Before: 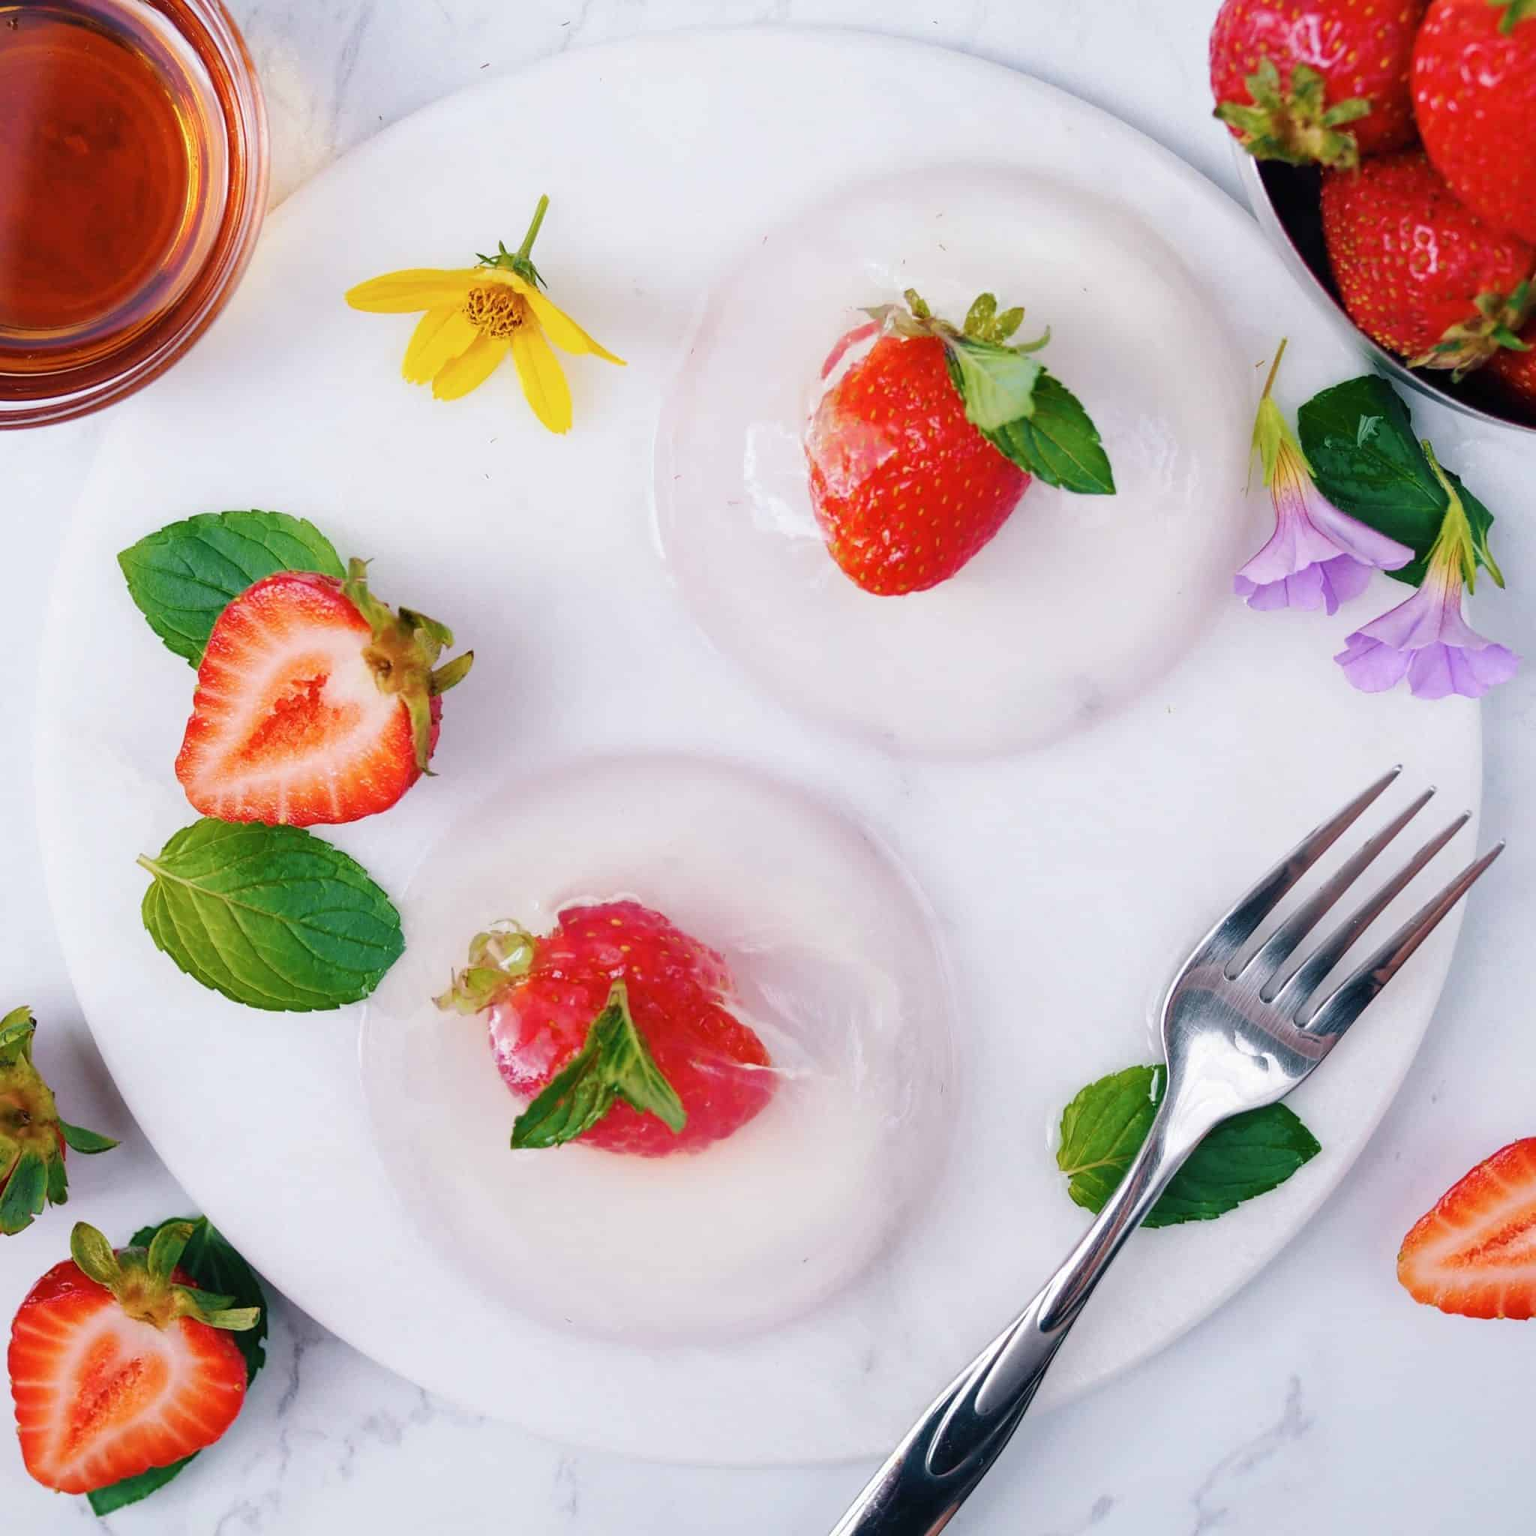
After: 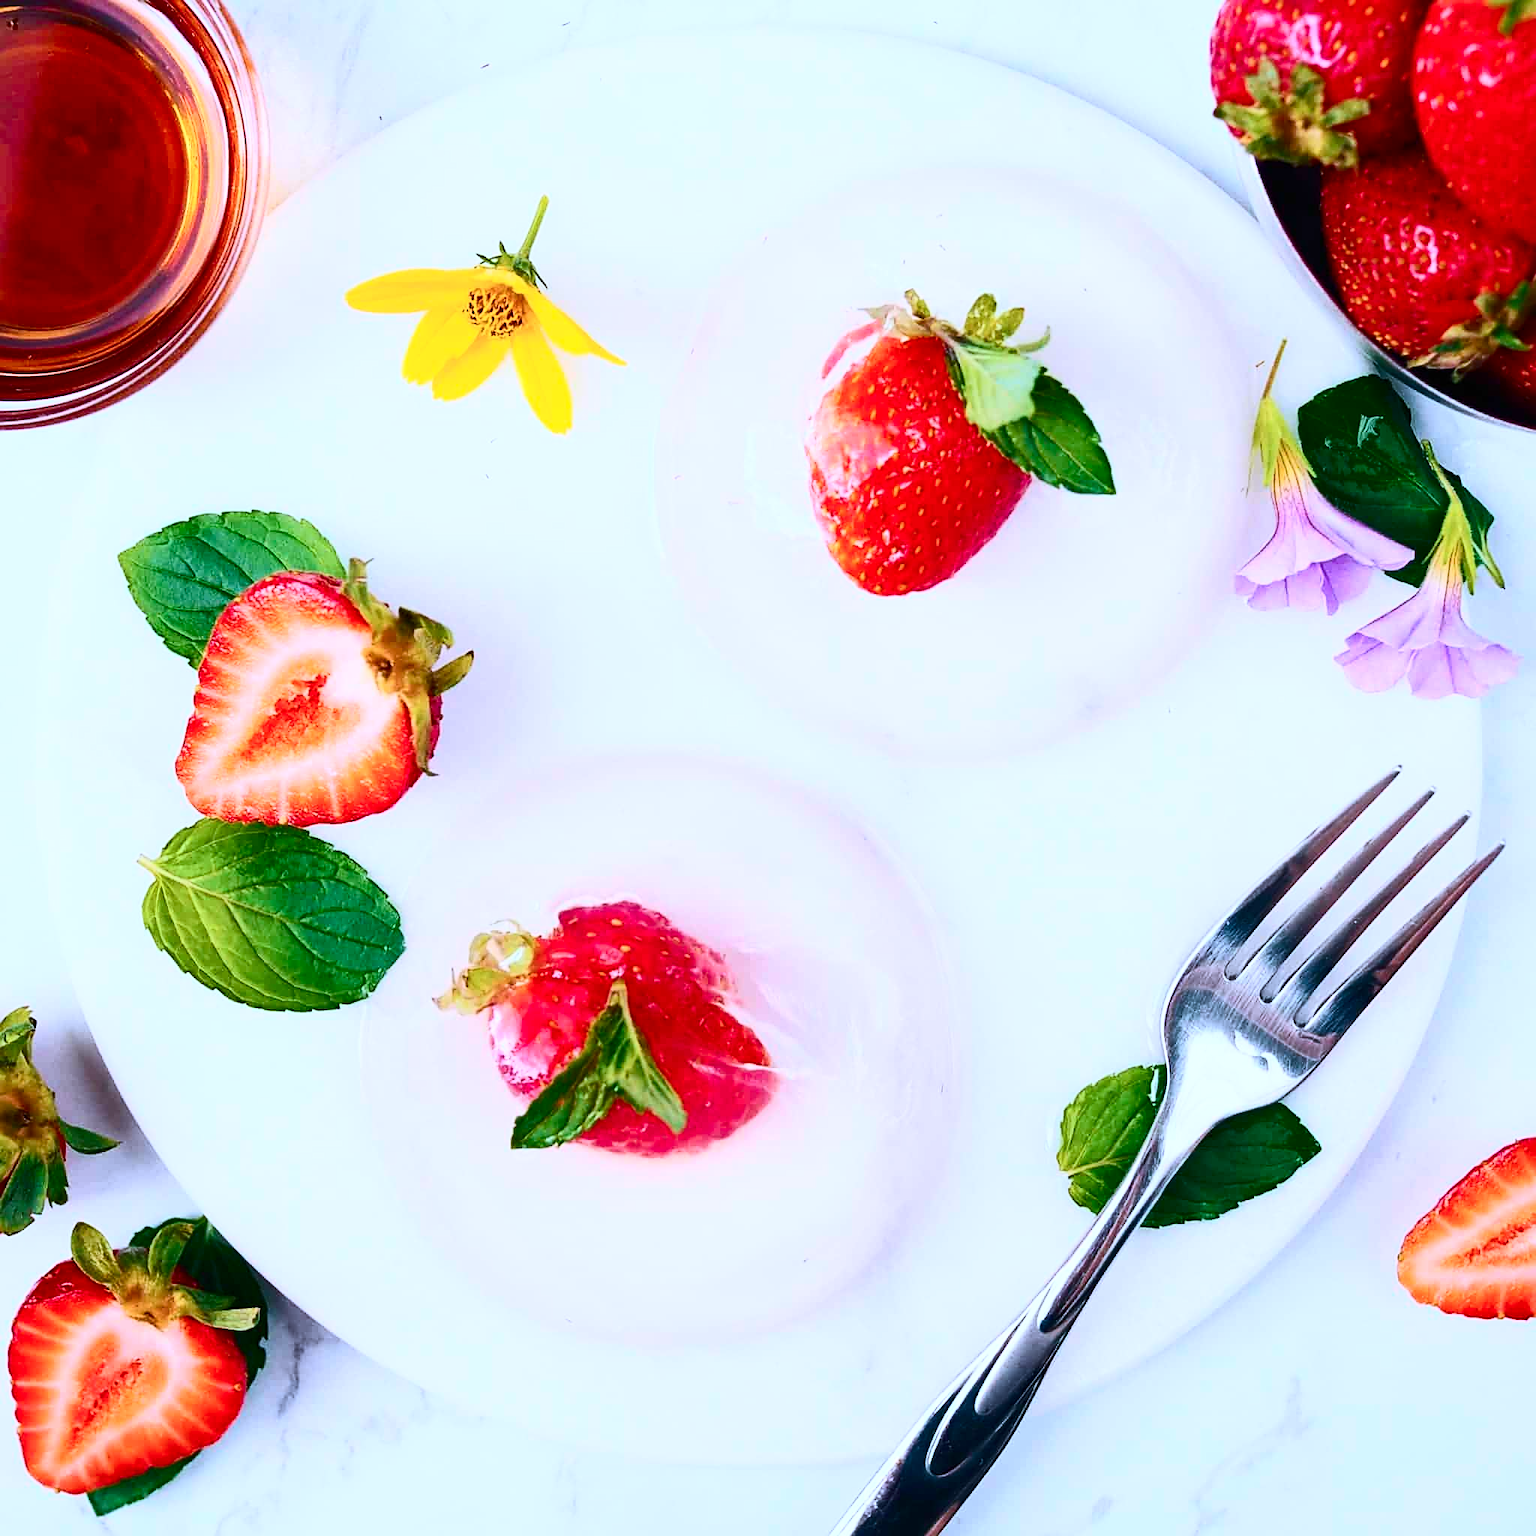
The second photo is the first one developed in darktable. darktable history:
color correction: highlights a* -2.24, highlights b* -18.1
sharpen: on, module defaults
contrast brightness saturation: contrast 0.4, brightness 0.1, saturation 0.21
color balance rgb: perceptual saturation grading › global saturation 10%, global vibrance 10%
